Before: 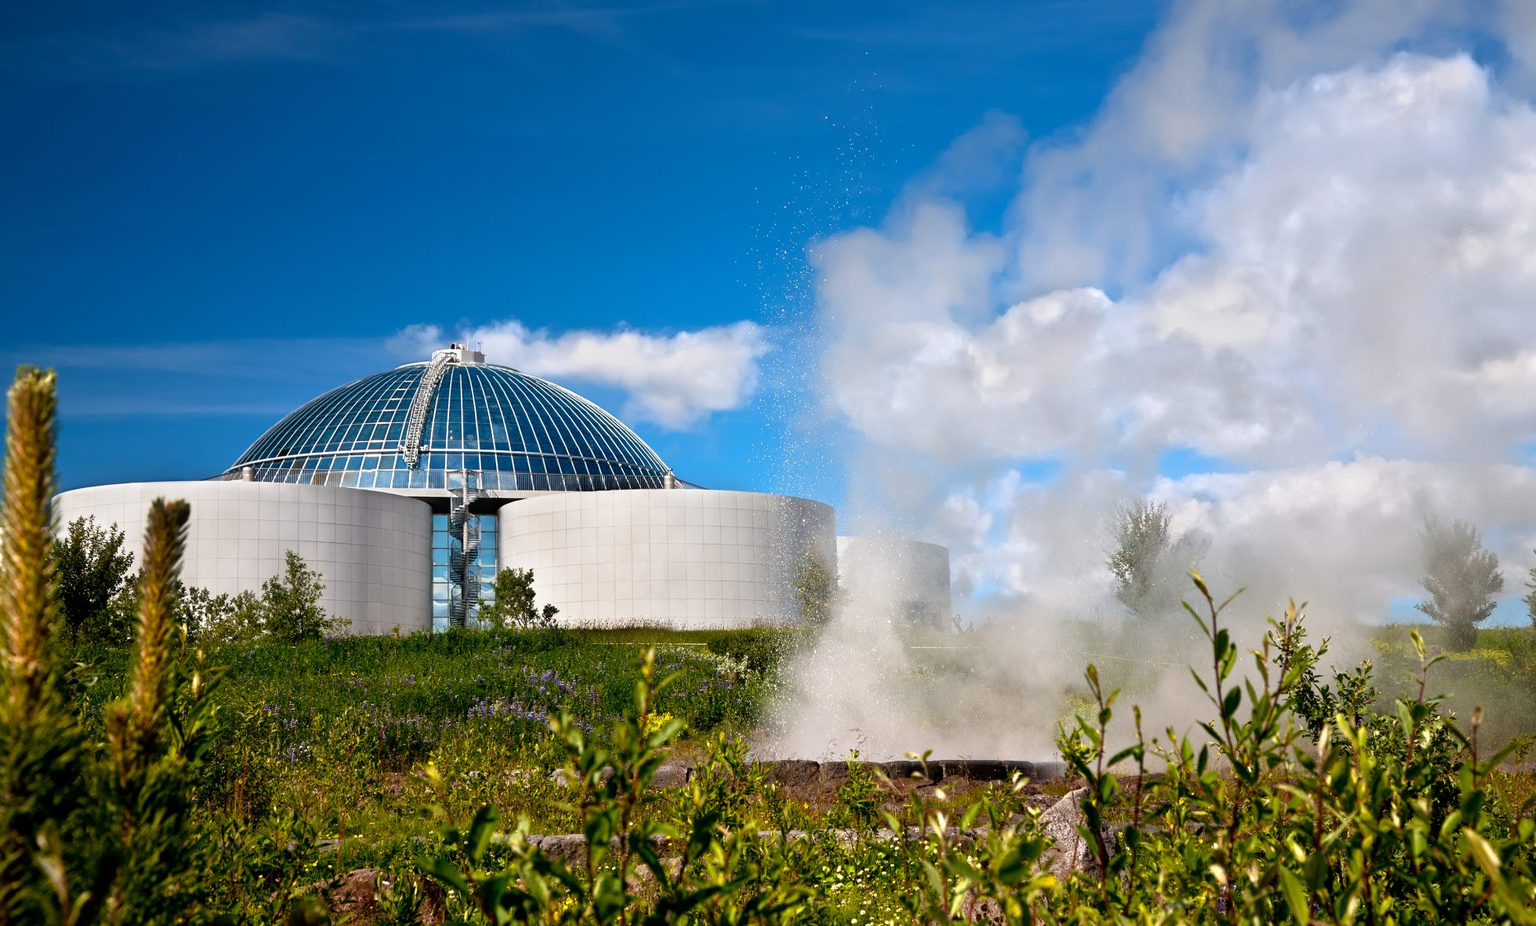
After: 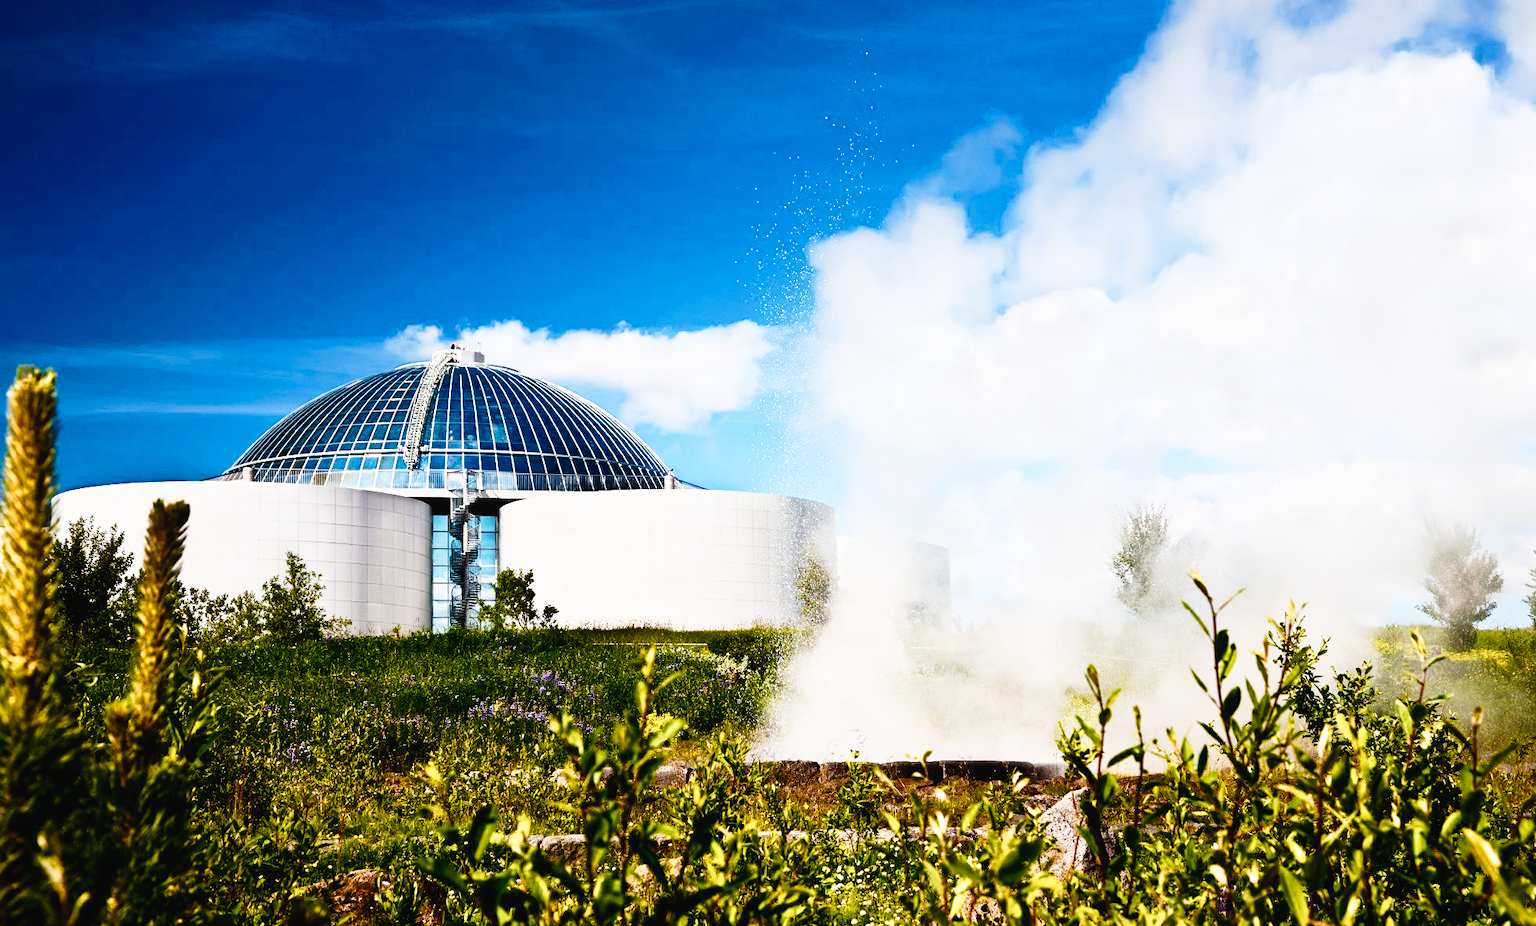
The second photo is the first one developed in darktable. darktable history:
tone curve: curves: ch0 [(0, 0.023) (0.087, 0.065) (0.184, 0.168) (0.45, 0.54) (0.57, 0.683) (0.706, 0.841) (0.877, 0.948) (1, 0.984)]; ch1 [(0, 0) (0.388, 0.369) (0.447, 0.447) (0.505, 0.5) (0.534, 0.528) (0.57, 0.571) (0.592, 0.602) (0.644, 0.663) (1, 1)]; ch2 [(0, 0) (0.314, 0.223) (0.427, 0.405) (0.492, 0.496) (0.524, 0.547) (0.534, 0.57) (0.583, 0.605) (0.673, 0.667) (1, 1)], preserve colors none
contrast brightness saturation: contrast 0.255, saturation -0.317
color balance rgb: linear chroma grading › global chroma 8.816%, perceptual saturation grading › global saturation 40.515%, perceptual saturation grading › highlights -25.655%, perceptual saturation grading › mid-tones 34.711%, perceptual saturation grading › shadows 34.968%, perceptual brilliance grading › global brilliance 11.098%, global vibrance 14.651%
